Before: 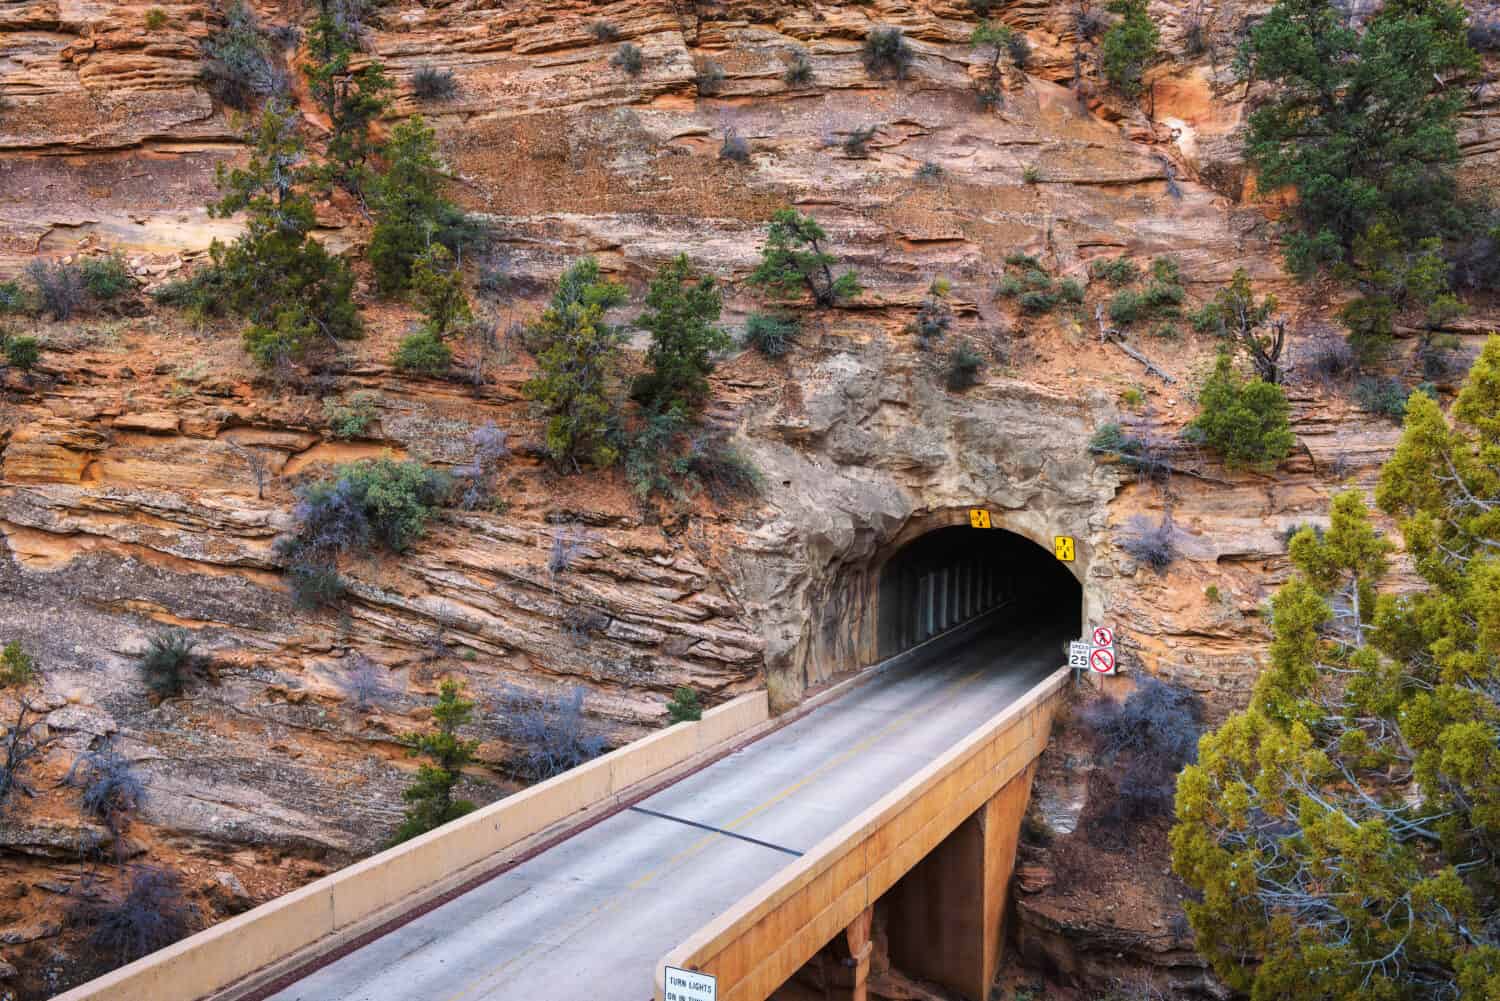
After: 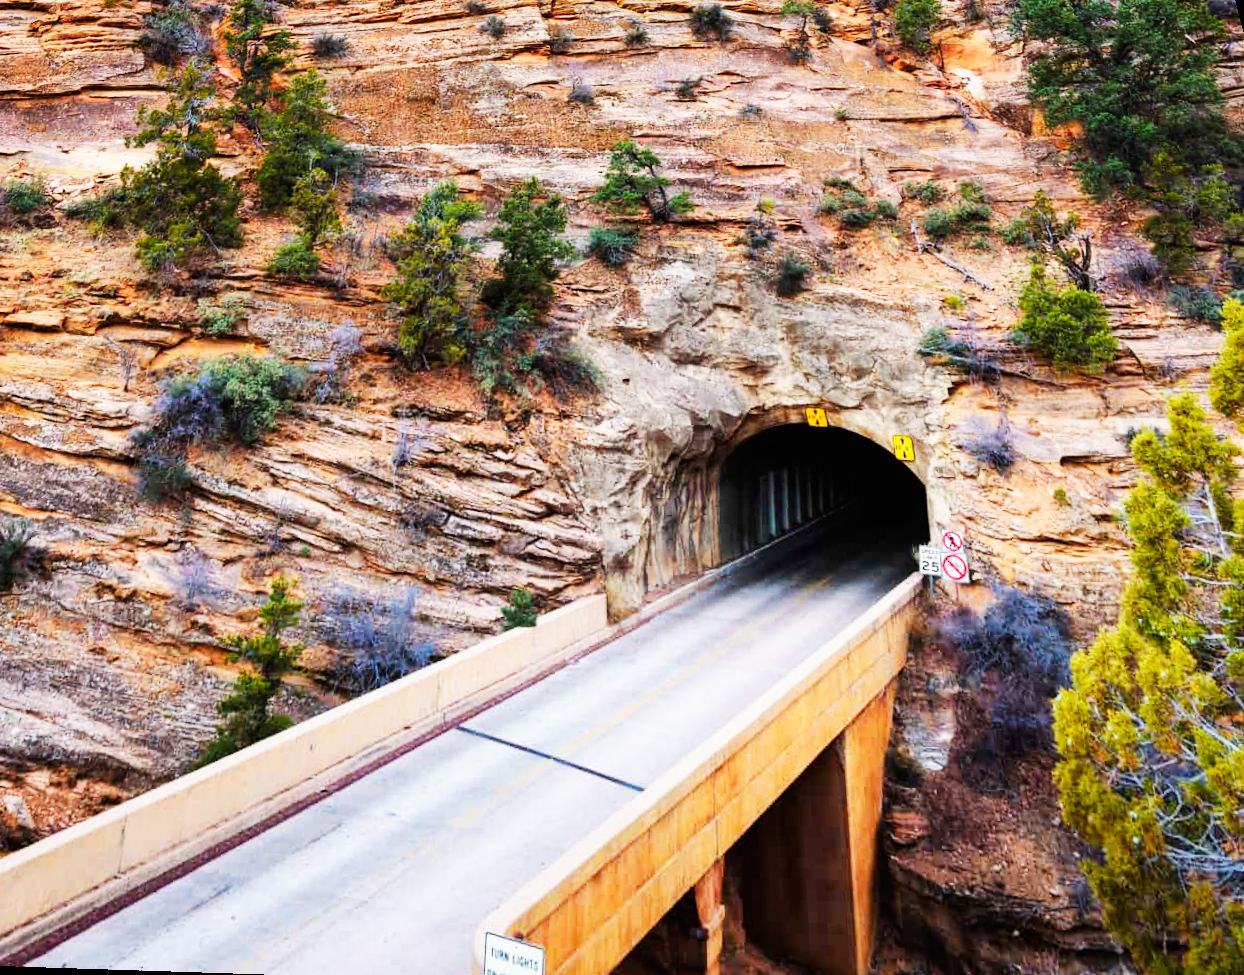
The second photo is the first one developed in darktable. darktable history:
exposure: exposure -0.492 EV, compensate highlight preservation false
base curve: curves: ch0 [(0, 0) (0.007, 0.004) (0.027, 0.03) (0.046, 0.07) (0.207, 0.54) (0.442, 0.872) (0.673, 0.972) (1, 1)], preserve colors none
rotate and perspective: rotation 0.72°, lens shift (vertical) -0.352, lens shift (horizontal) -0.051, crop left 0.152, crop right 0.859, crop top 0.019, crop bottom 0.964
